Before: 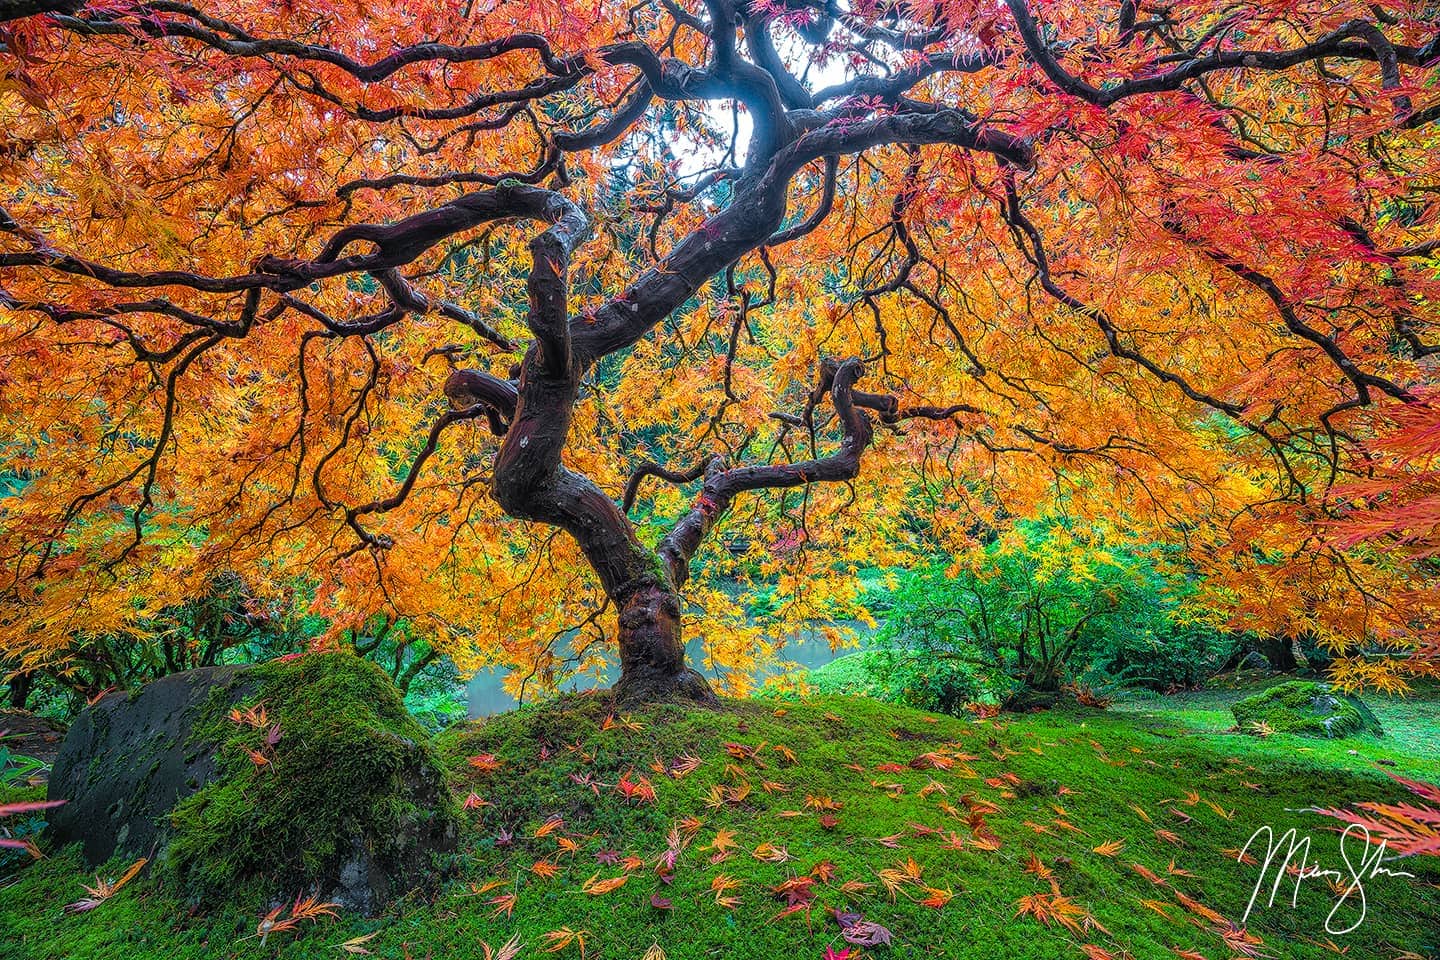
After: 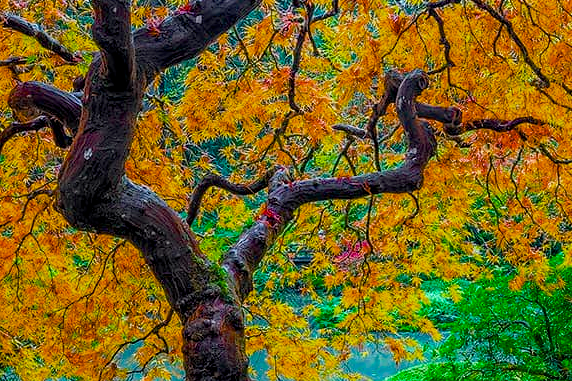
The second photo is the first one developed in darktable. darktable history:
haze removal: compatibility mode true, adaptive false
color balance rgb: global offset › luminance -0.509%, perceptual saturation grading › global saturation 25.472%, saturation formula JzAzBz (2021)
crop: left 30.309%, top 30.096%, right 29.914%, bottom 30.17%
